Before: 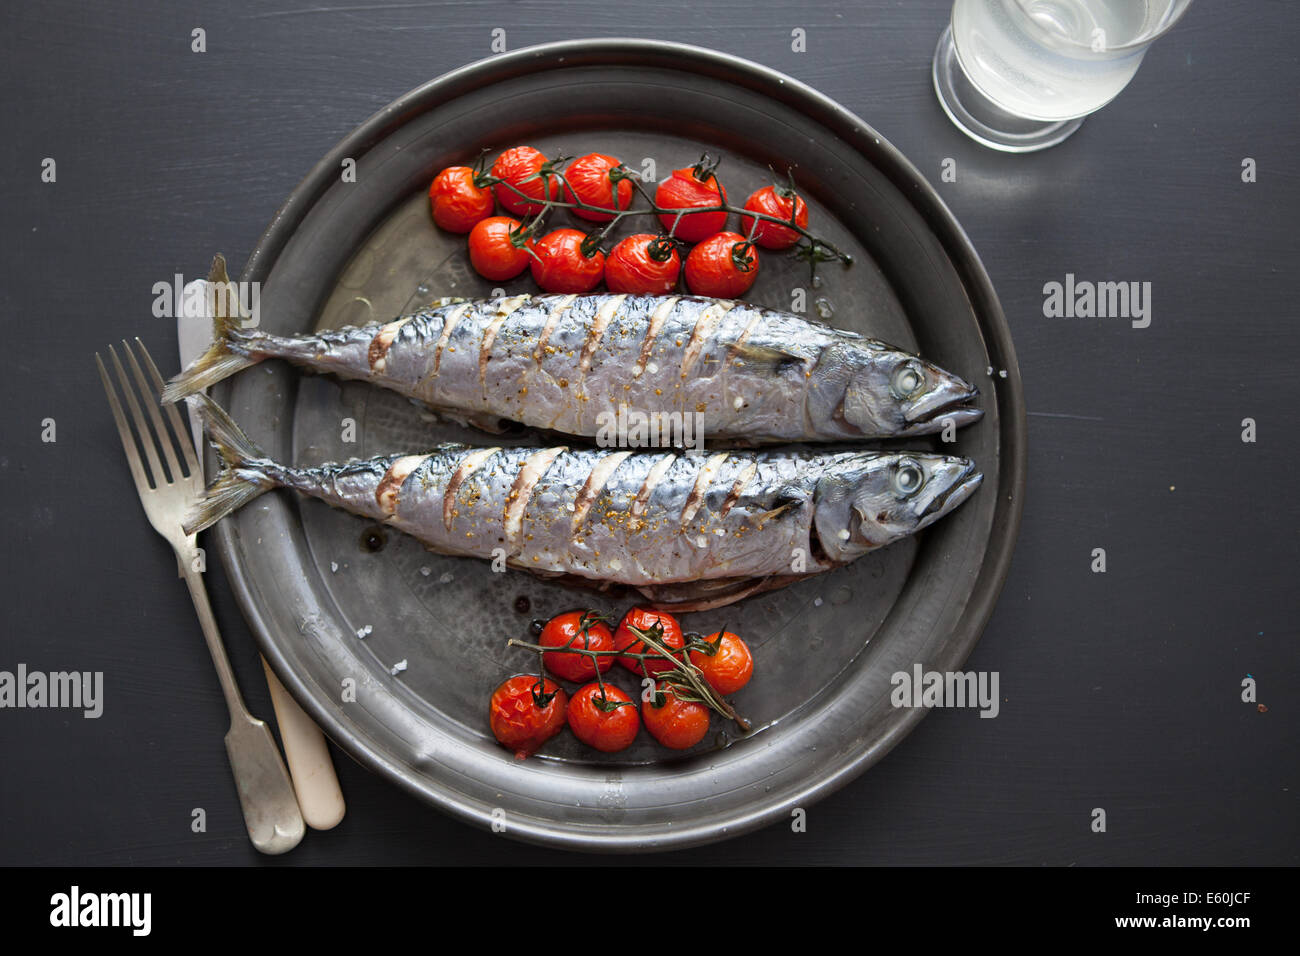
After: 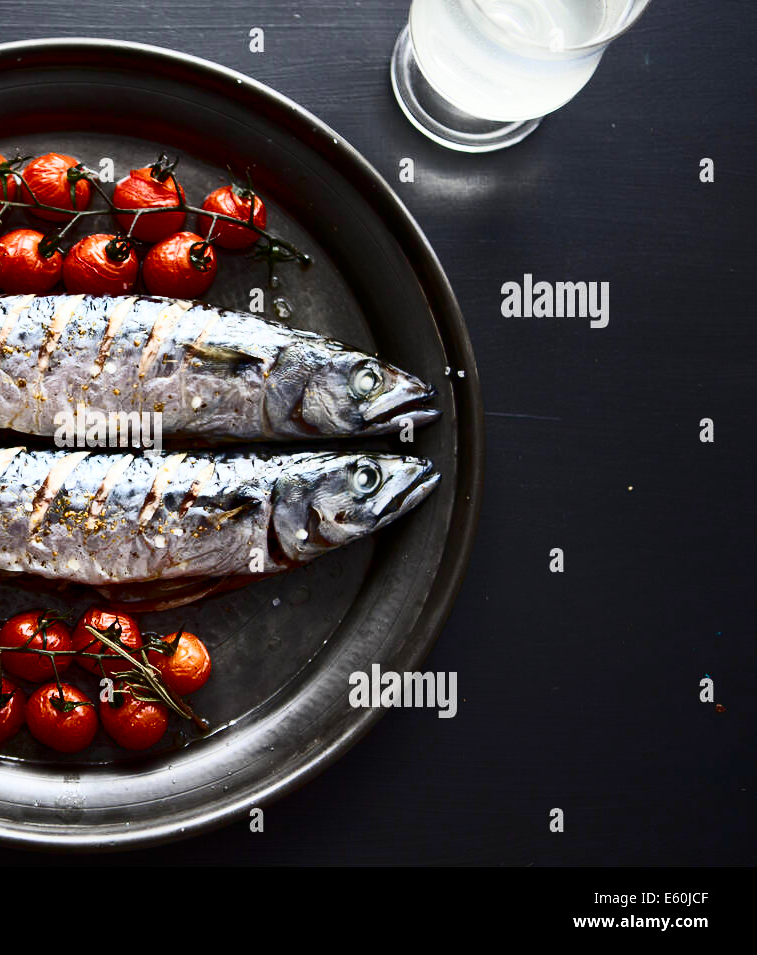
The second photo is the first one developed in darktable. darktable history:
crop: left 41.736%
color balance rgb: perceptual saturation grading › global saturation 34.647%, perceptual saturation grading › highlights -29.808%, perceptual saturation grading › shadows 34.562%
contrast brightness saturation: contrast 0.485, saturation -0.099
